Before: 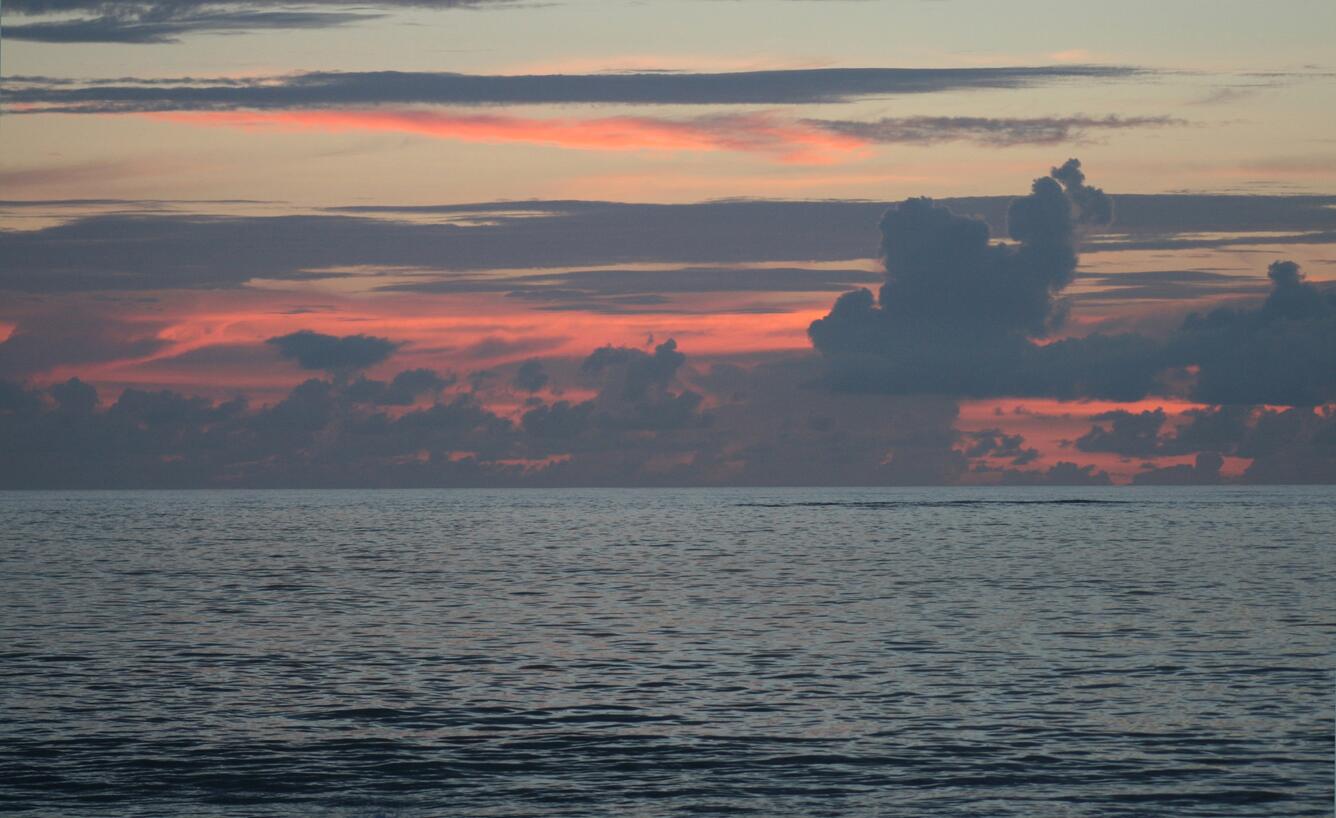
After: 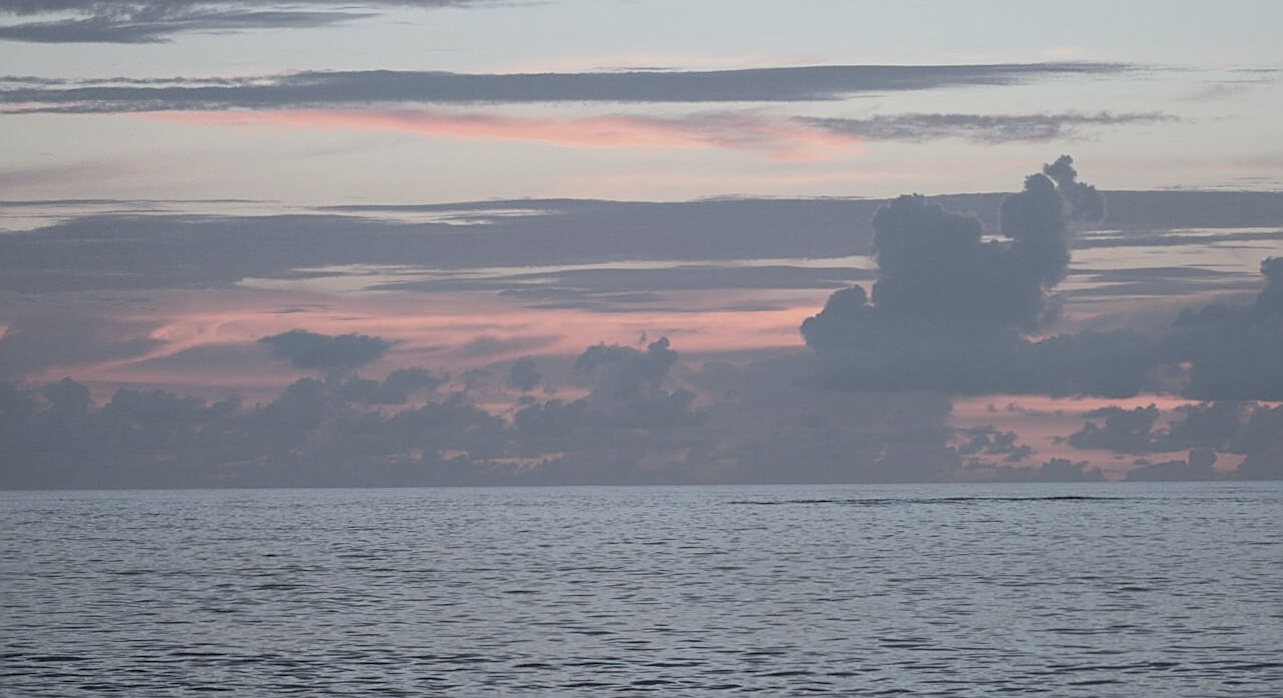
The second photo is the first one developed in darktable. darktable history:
crop and rotate: angle 0.2°, left 0.275%, right 3.127%, bottom 14.18%
contrast brightness saturation: brightness 0.18, saturation -0.5
white balance: red 0.926, green 1.003, blue 1.133
sharpen: on, module defaults
